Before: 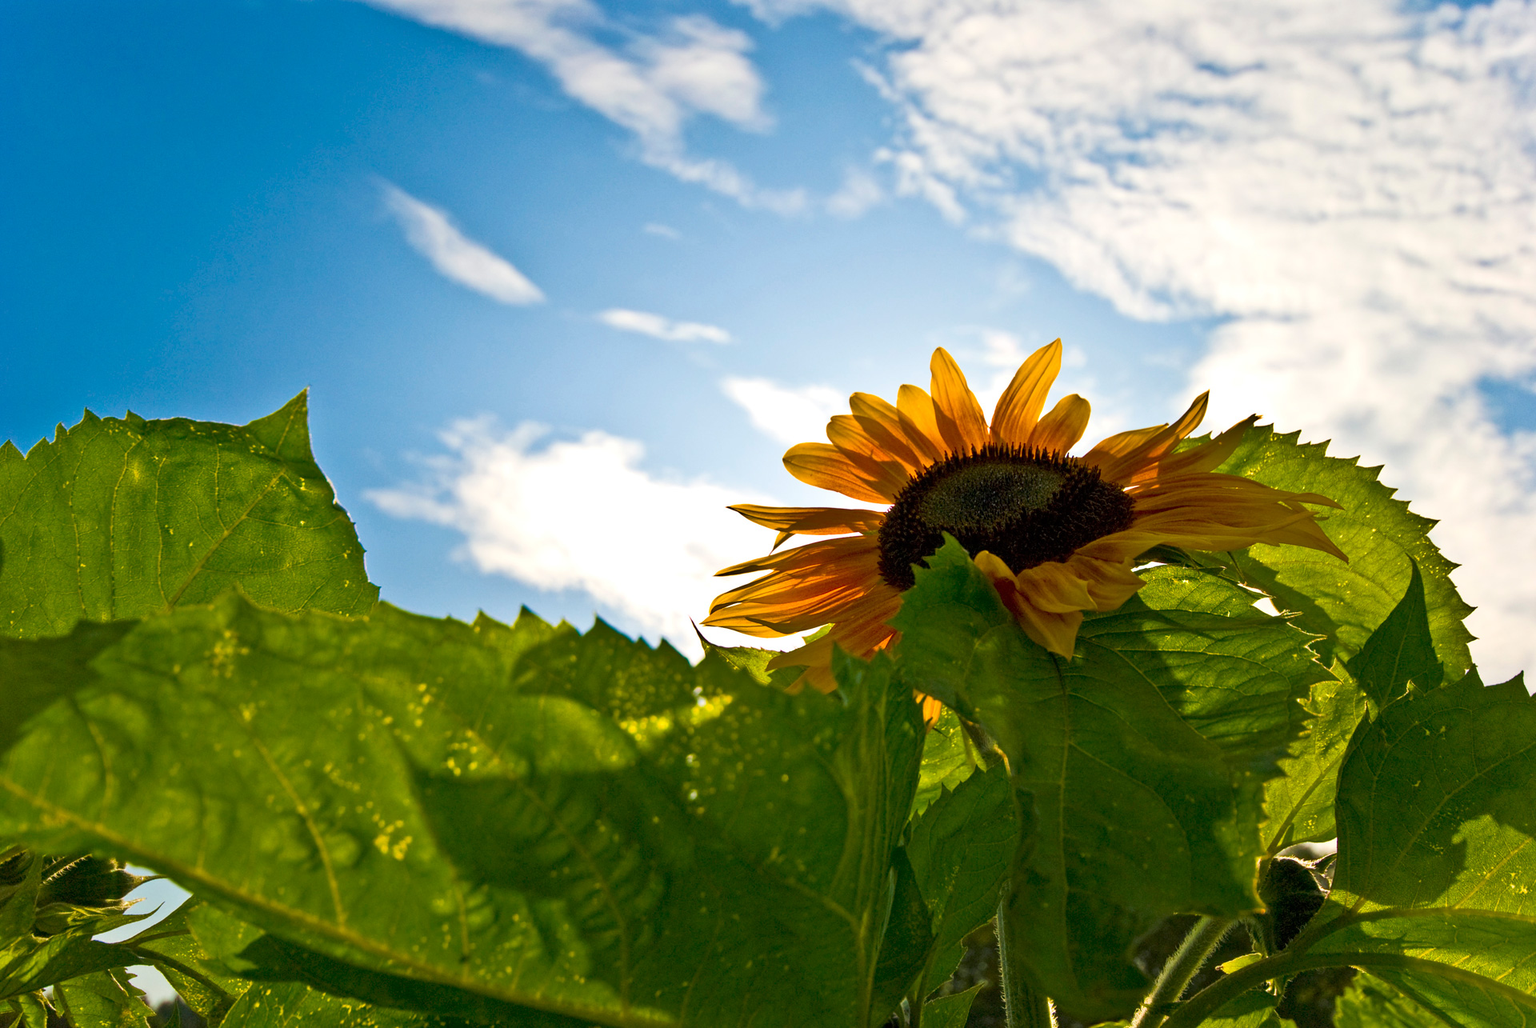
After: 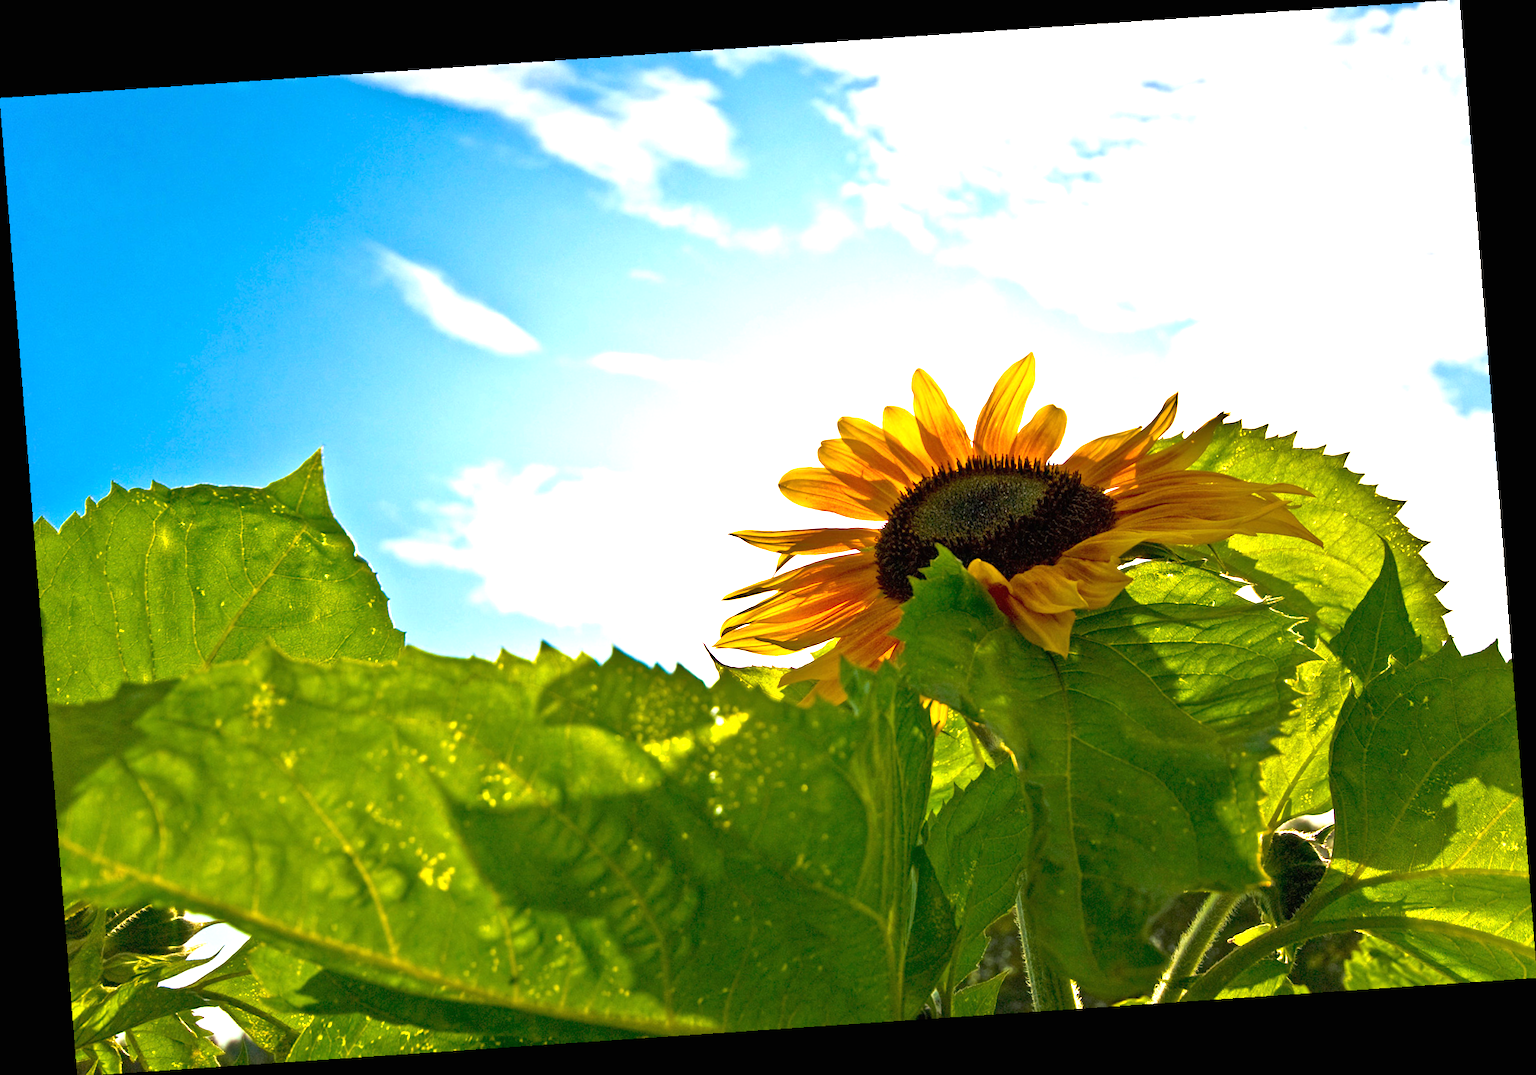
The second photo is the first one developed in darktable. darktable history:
exposure: black level correction 0, exposure 1.1 EV, compensate exposure bias true, compensate highlight preservation false
rotate and perspective: rotation -4.2°, shear 0.006, automatic cropping off
